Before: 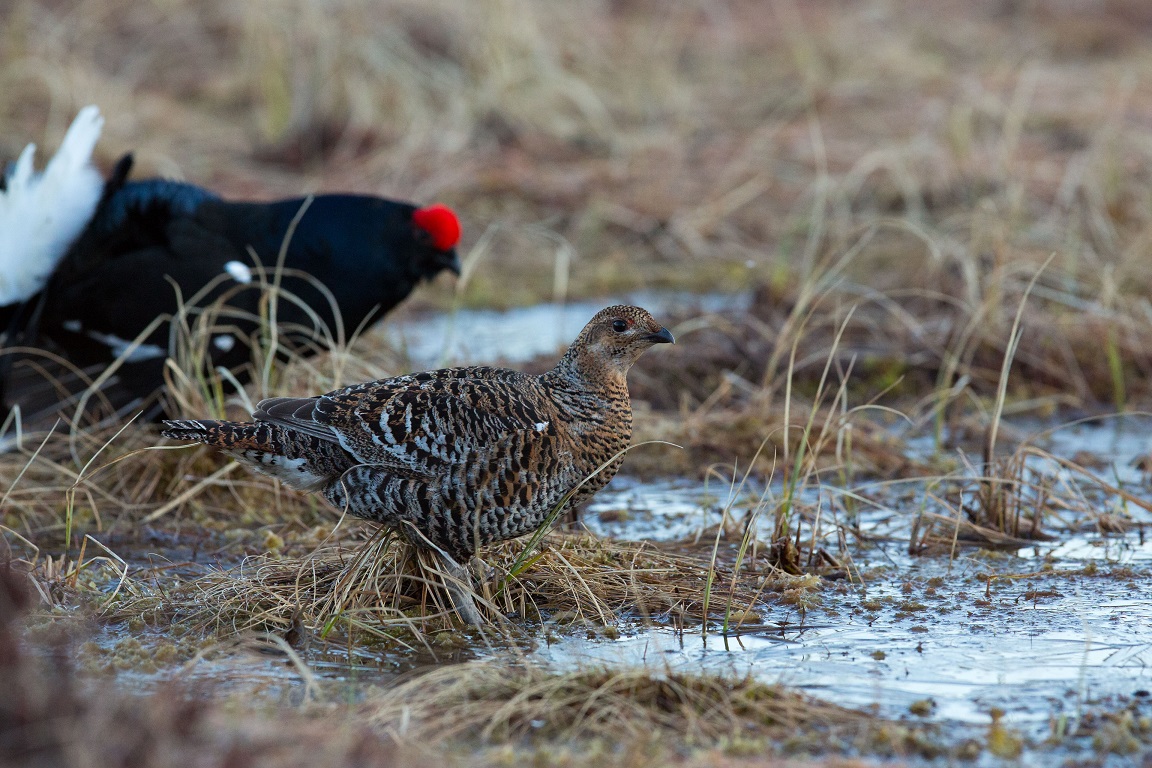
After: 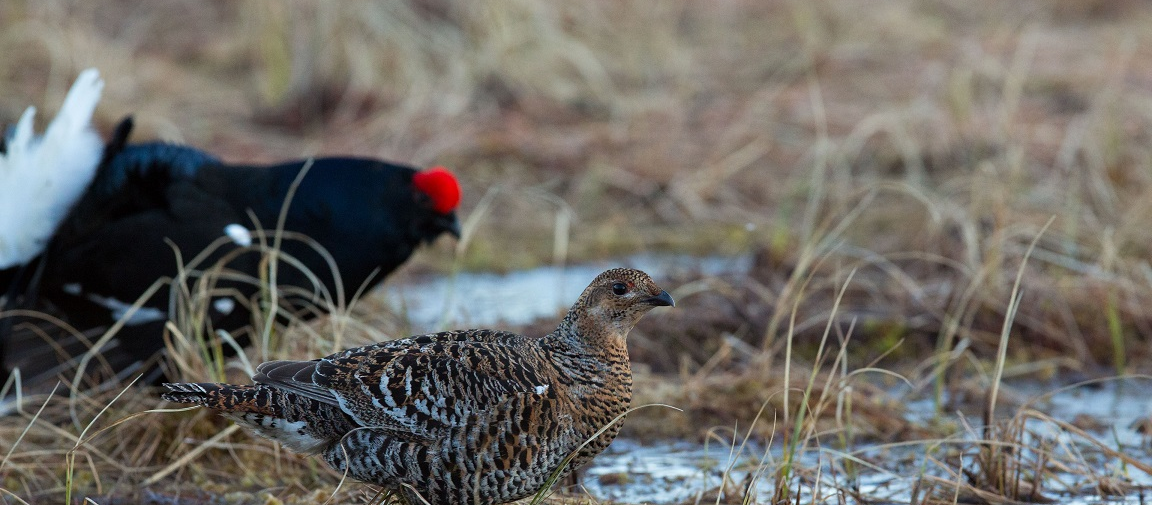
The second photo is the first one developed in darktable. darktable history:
crop and rotate: top 4.903%, bottom 29.304%
